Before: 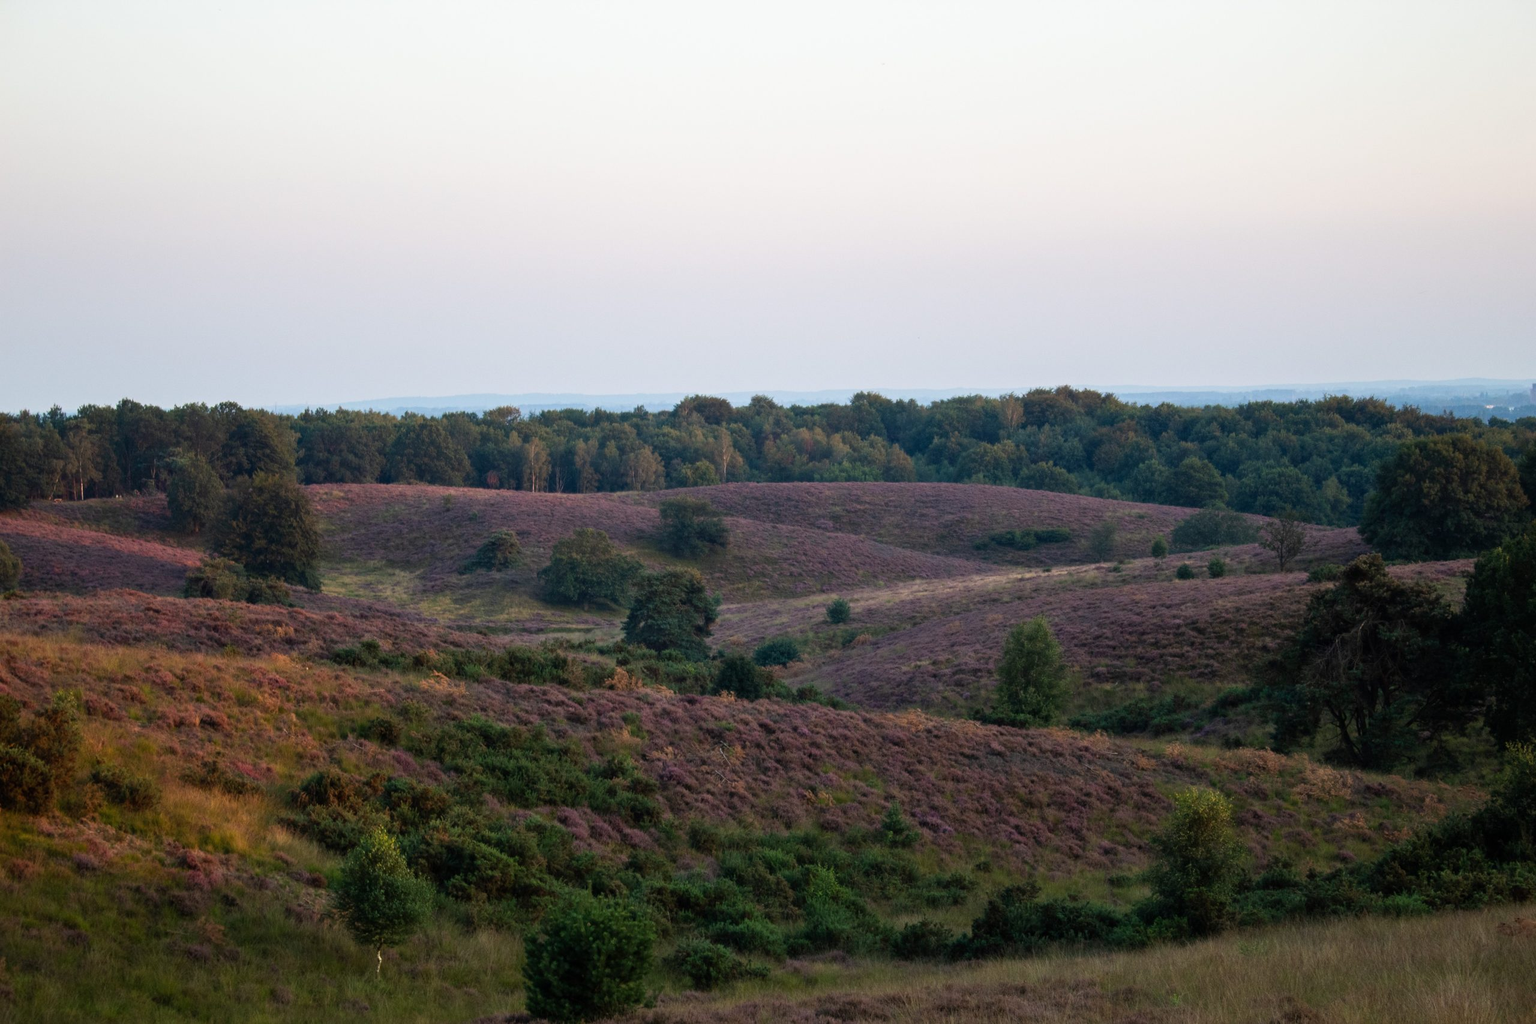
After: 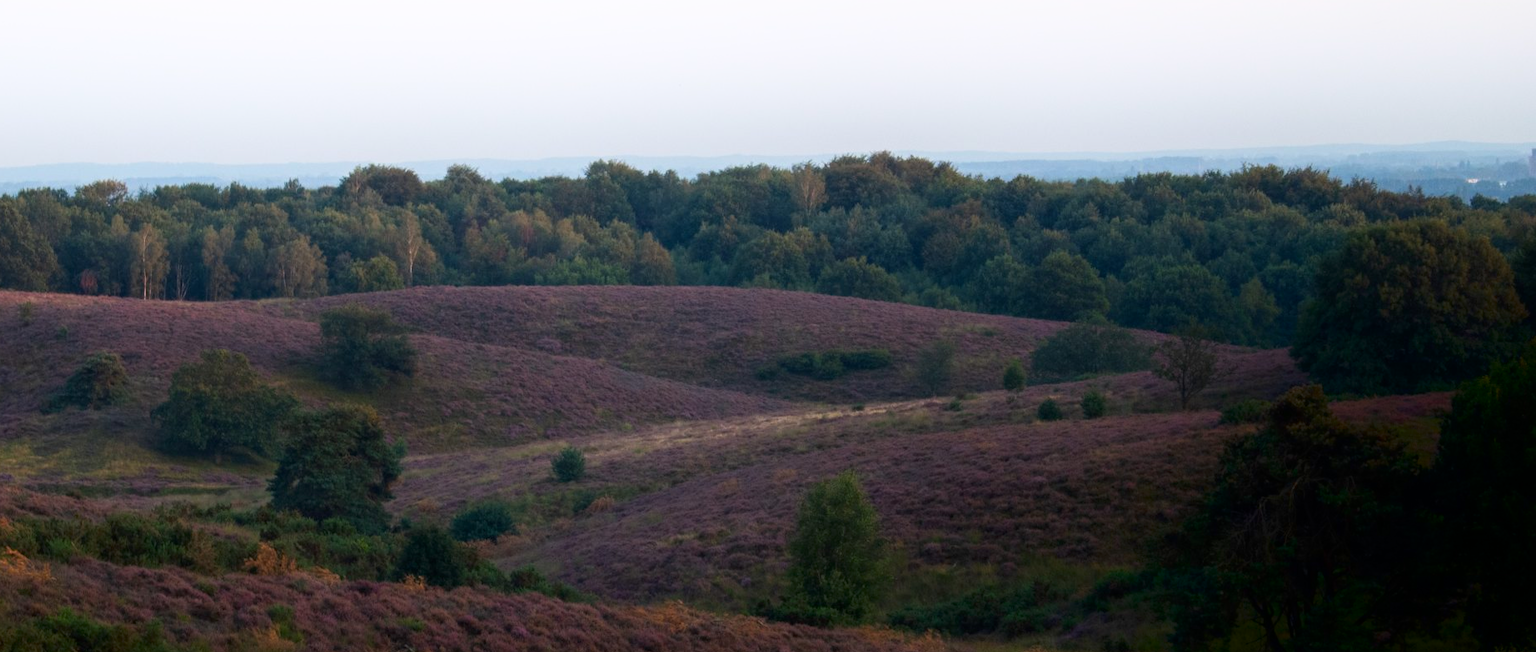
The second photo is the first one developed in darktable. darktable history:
crop and rotate: left 27.938%, top 27.046%, bottom 27.046%
white balance: emerald 1
shadows and highlights: shadows -54.3, highlights 86.09, soften with gaussian
